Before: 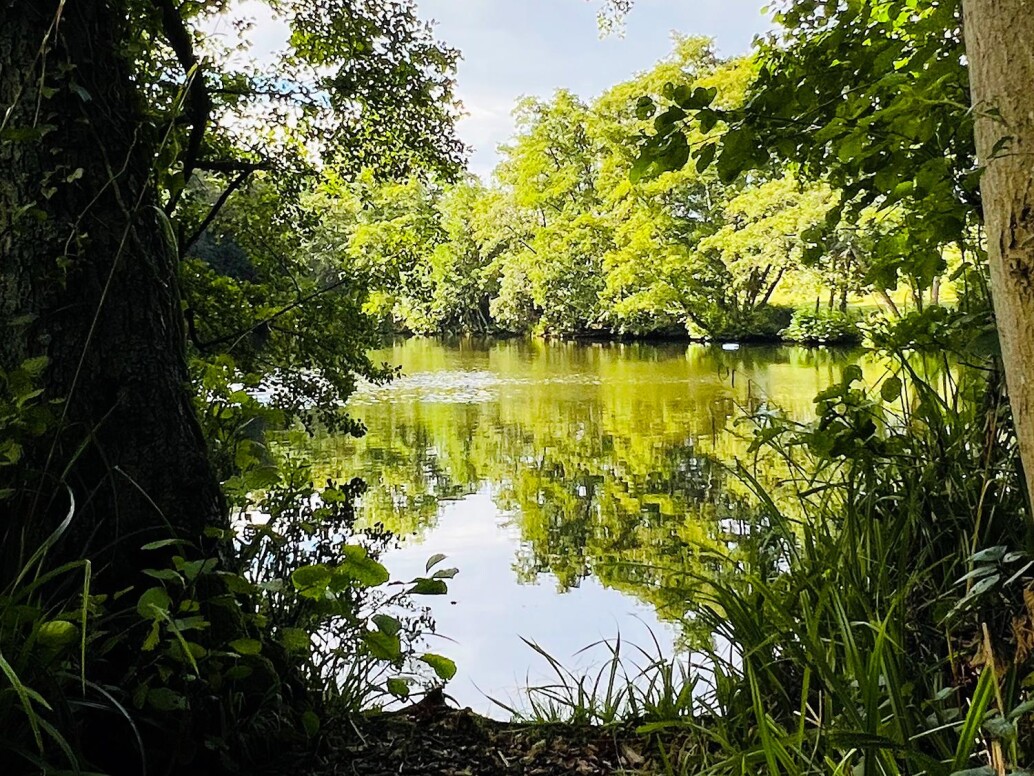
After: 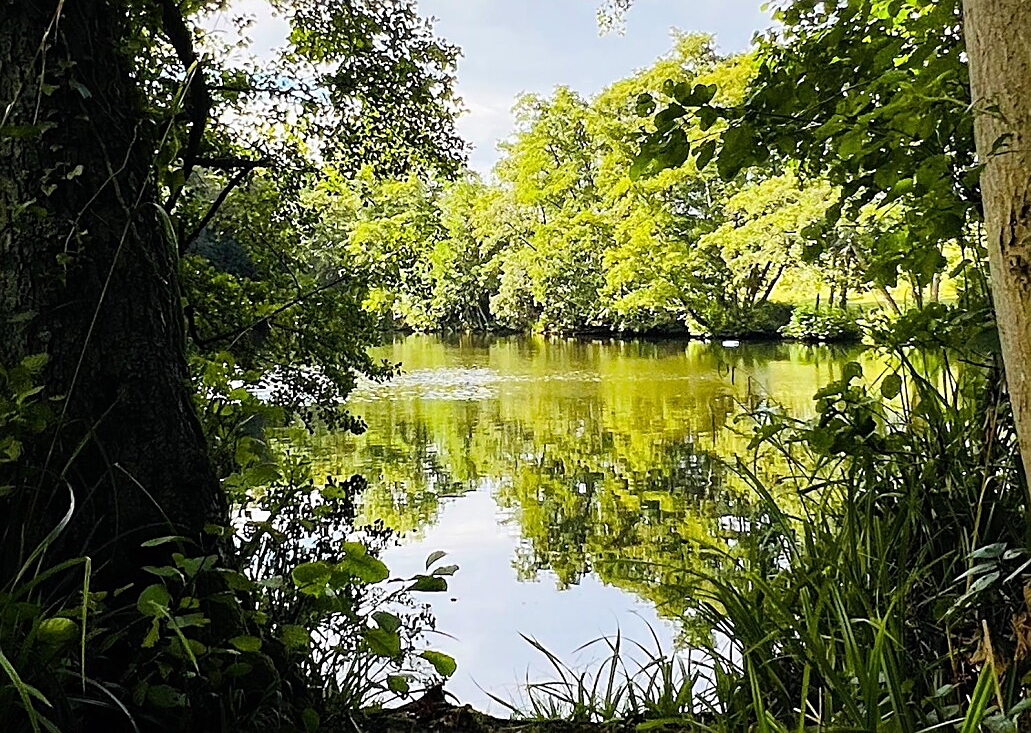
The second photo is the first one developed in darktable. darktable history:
sharpen: on, module defaults
crop: top 0.448%, right 0.264%, bottom 5.045%
